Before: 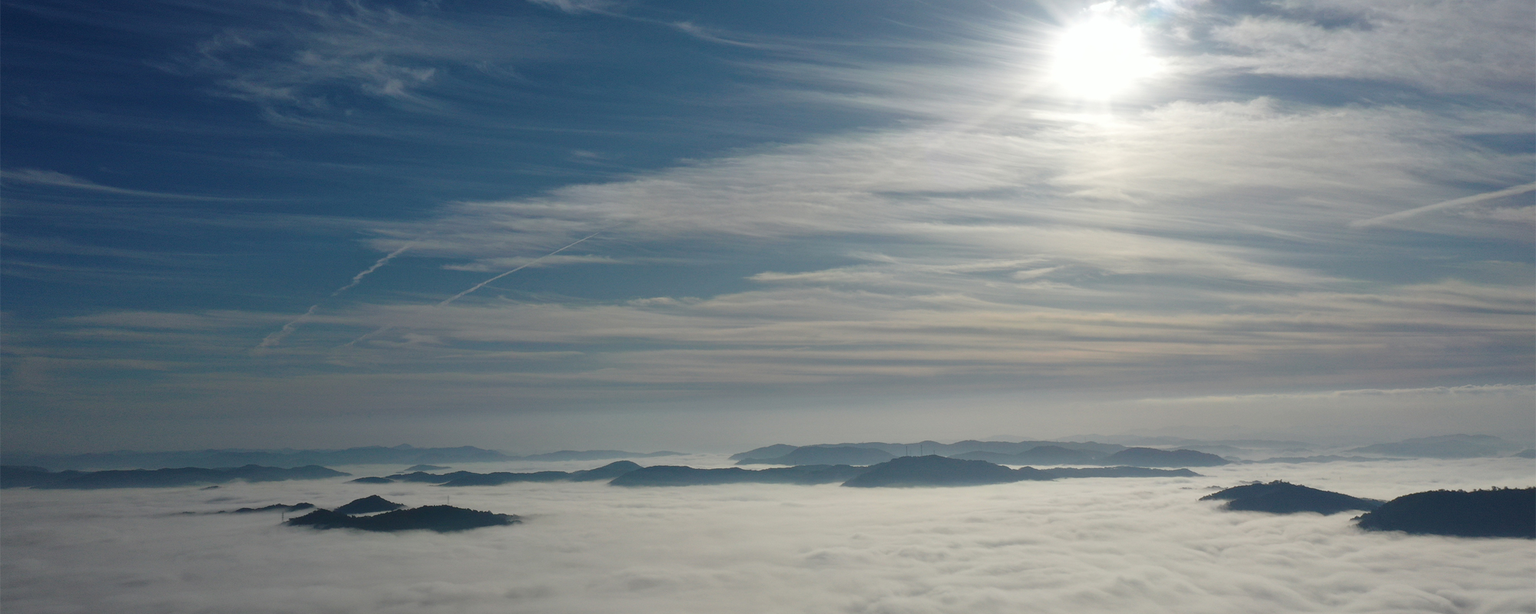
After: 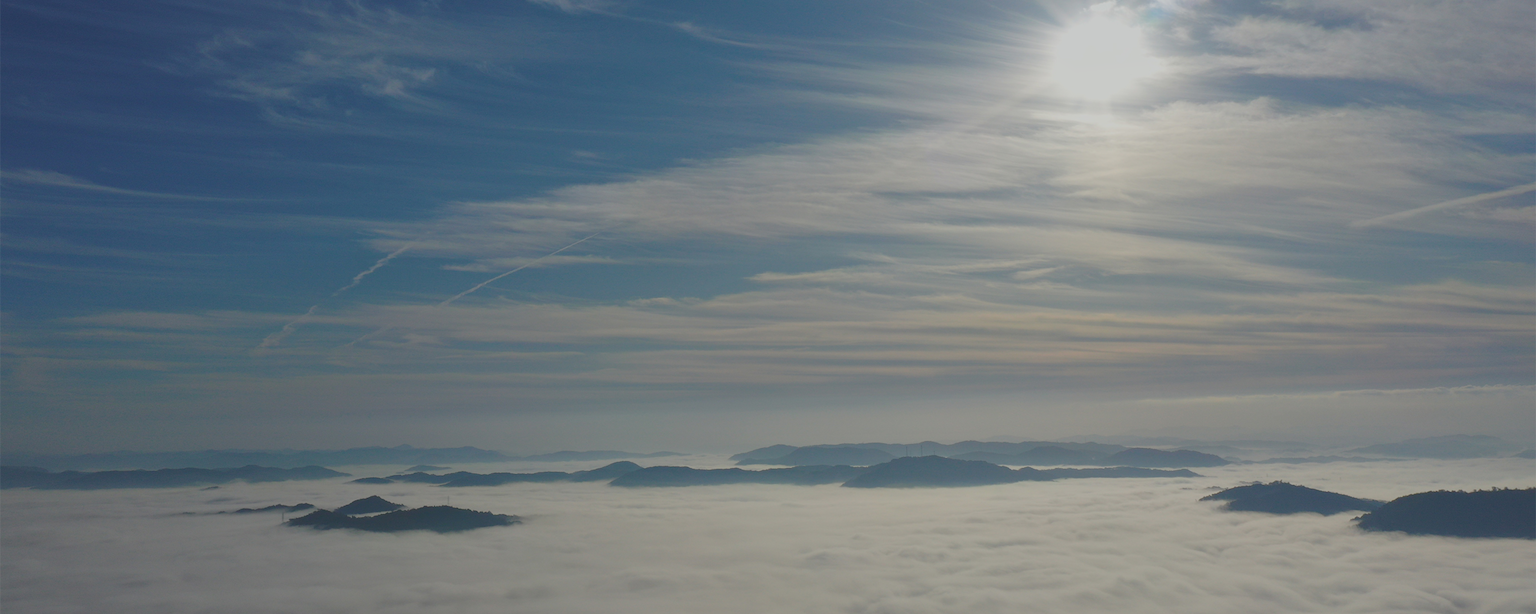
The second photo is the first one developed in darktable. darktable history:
contrast brightness saturation: contrast -0.28
shadows and highlights: shadows 25, white point adjustment -3, highlights -30
